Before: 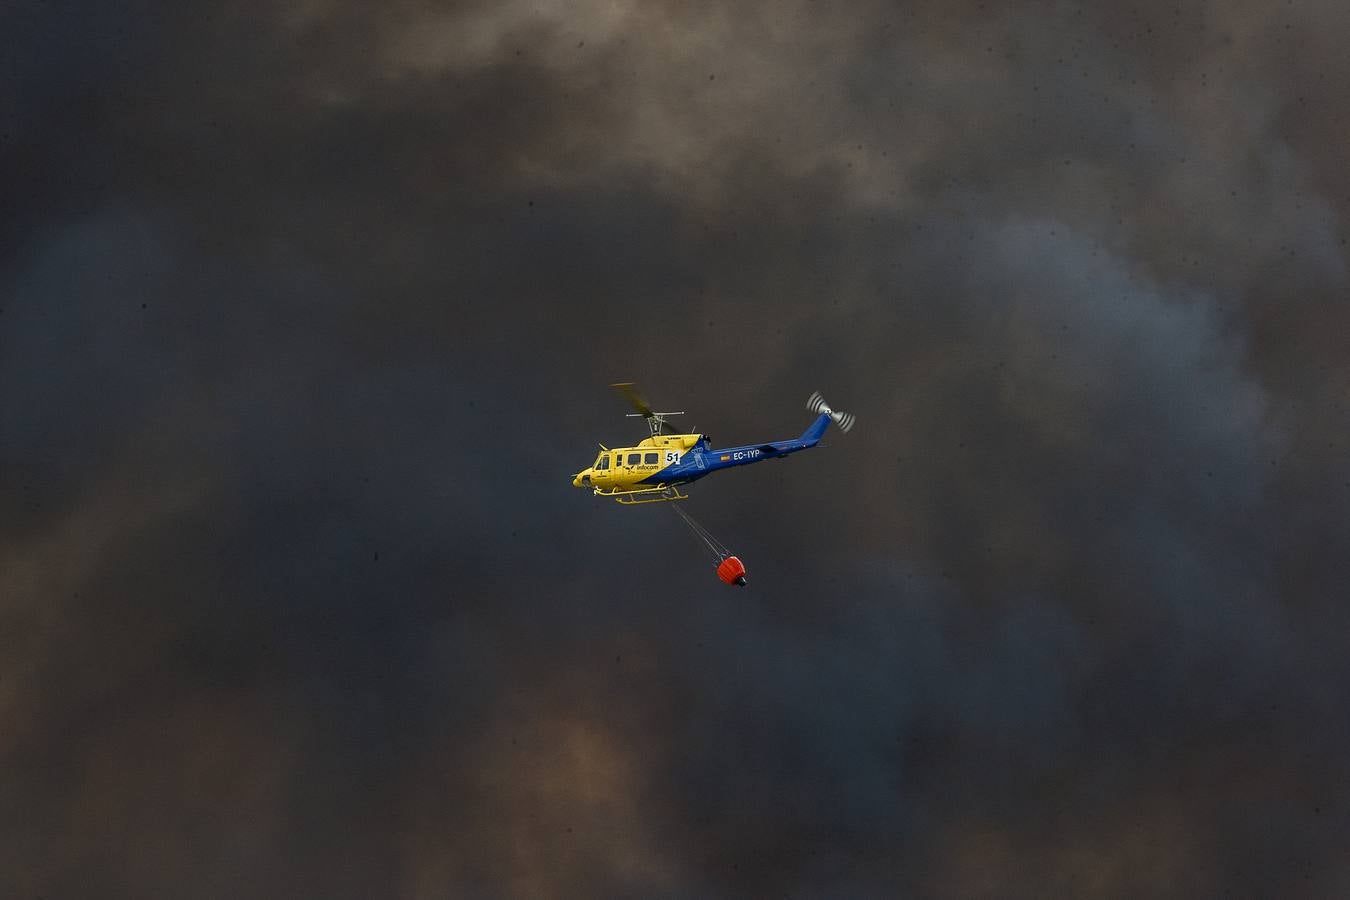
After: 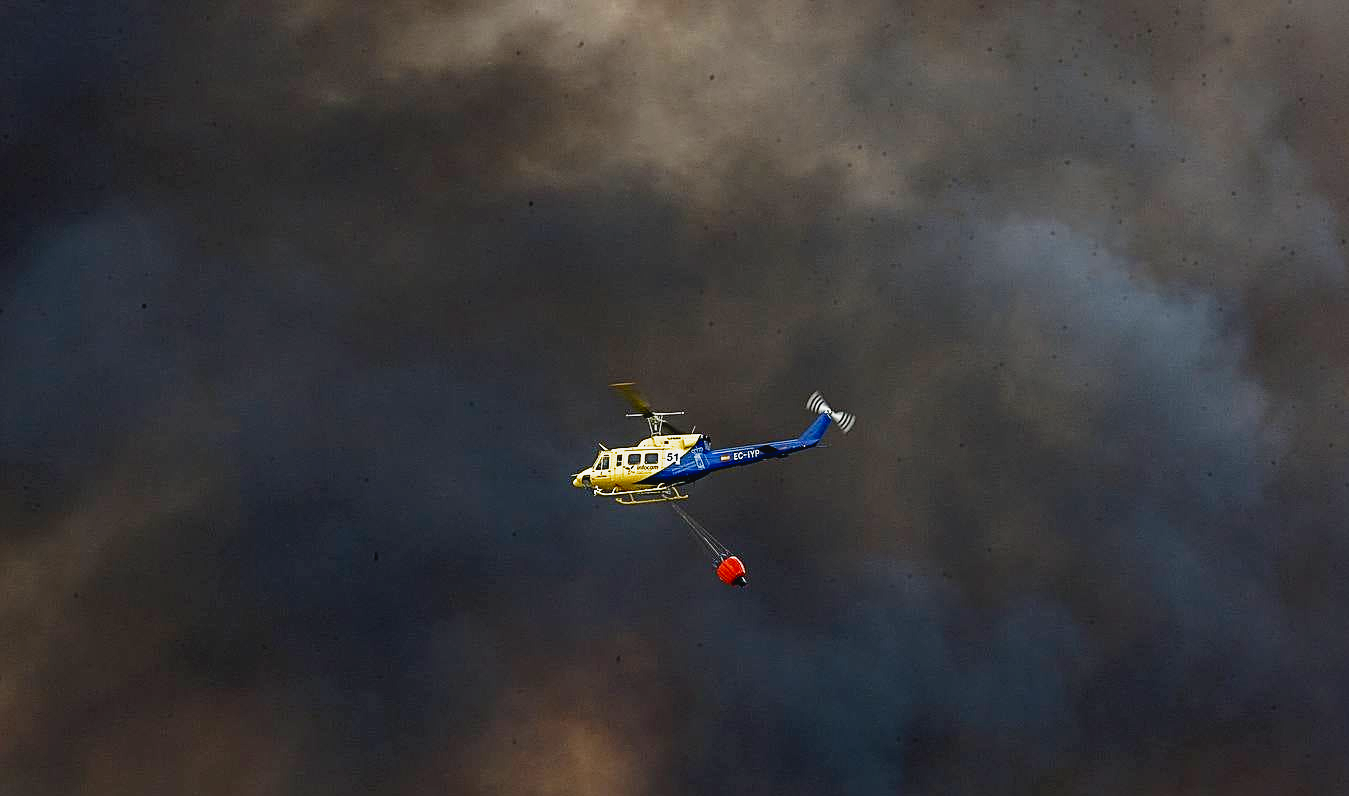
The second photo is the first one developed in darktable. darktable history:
sharpen: on, module defaults
contrast brightness saturation: contrast -0.08, brightness -0.04, saturation -0.11
crop and rotate: top 0%, bottom 11.49%
filmic rgb: middle gray luminance 10%, black relative exposure -8.61 EV, white relative exposure 3.3 EV, threshold 6 EV, target black luminance 0%, hardness 5.2, latitude 44.69%, contrast 1.302, highlights saturation mix 5%, shadows ↔ highlights balance 24.64%, add noise in highlights 0, preserve chrominance no, color science v3 (2019), use custom middle-gray values true, iterations of high-quality reconstruction 0, contrast in highlights soft, enable highlight reconstruction true
